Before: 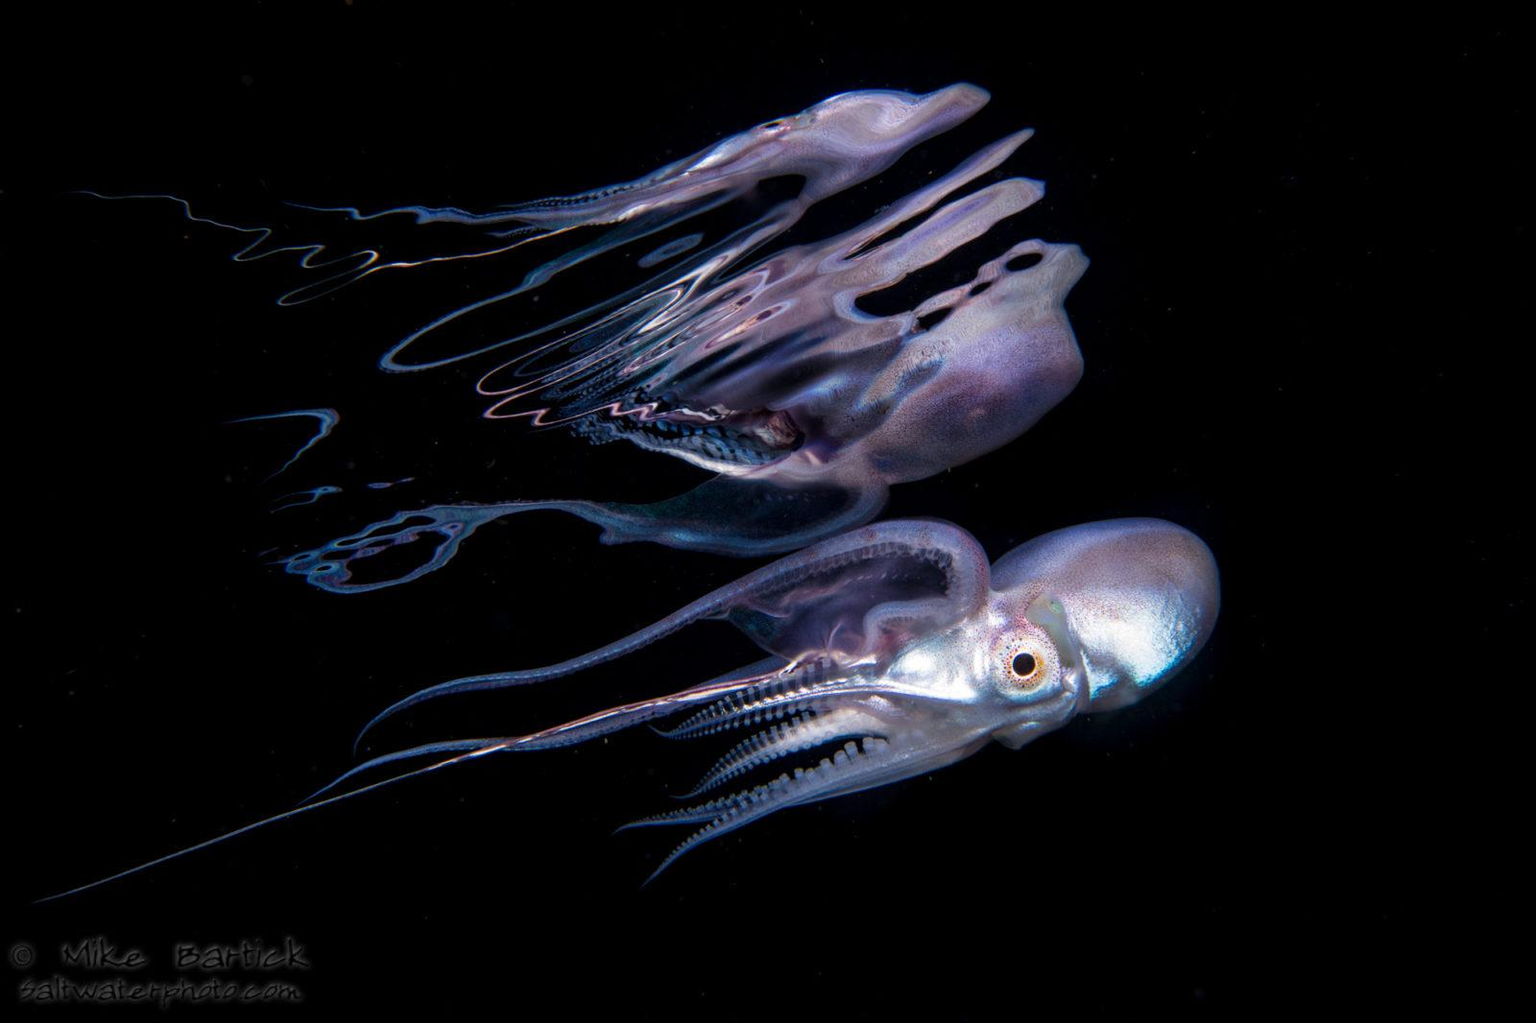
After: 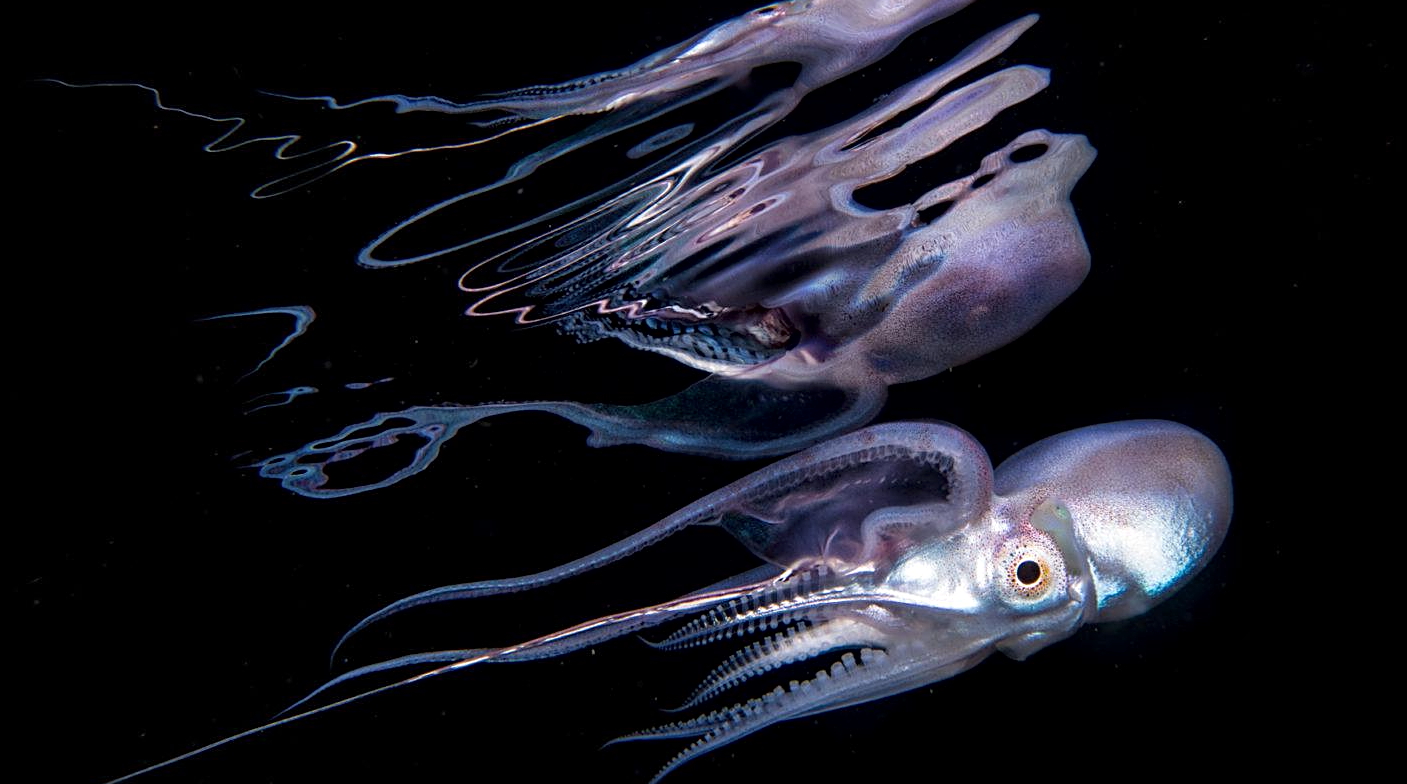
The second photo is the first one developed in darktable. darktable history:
crop and rotate: left 2.425%, top 11.305%, right 9.6%, bottom 15.08%
local contrast: mode bilateral grid, contrast 20, coarseness 50, detail 130%, midtone range 0.2
sharpen: on, module defaults
